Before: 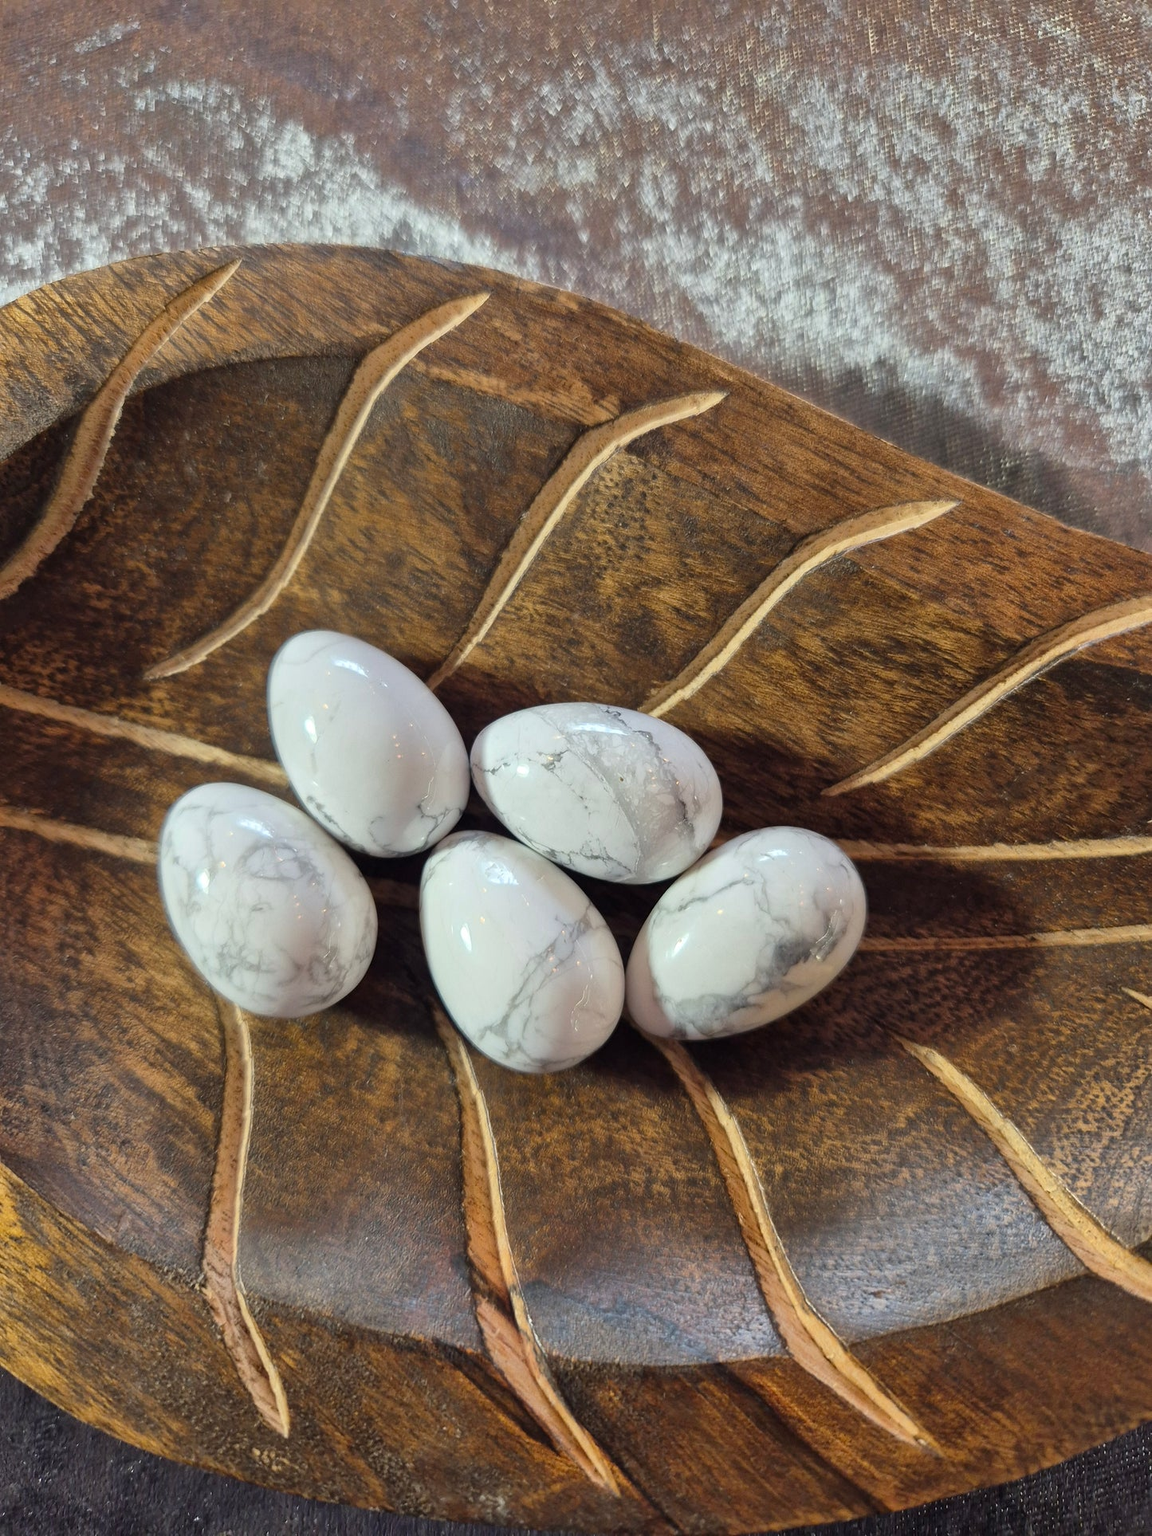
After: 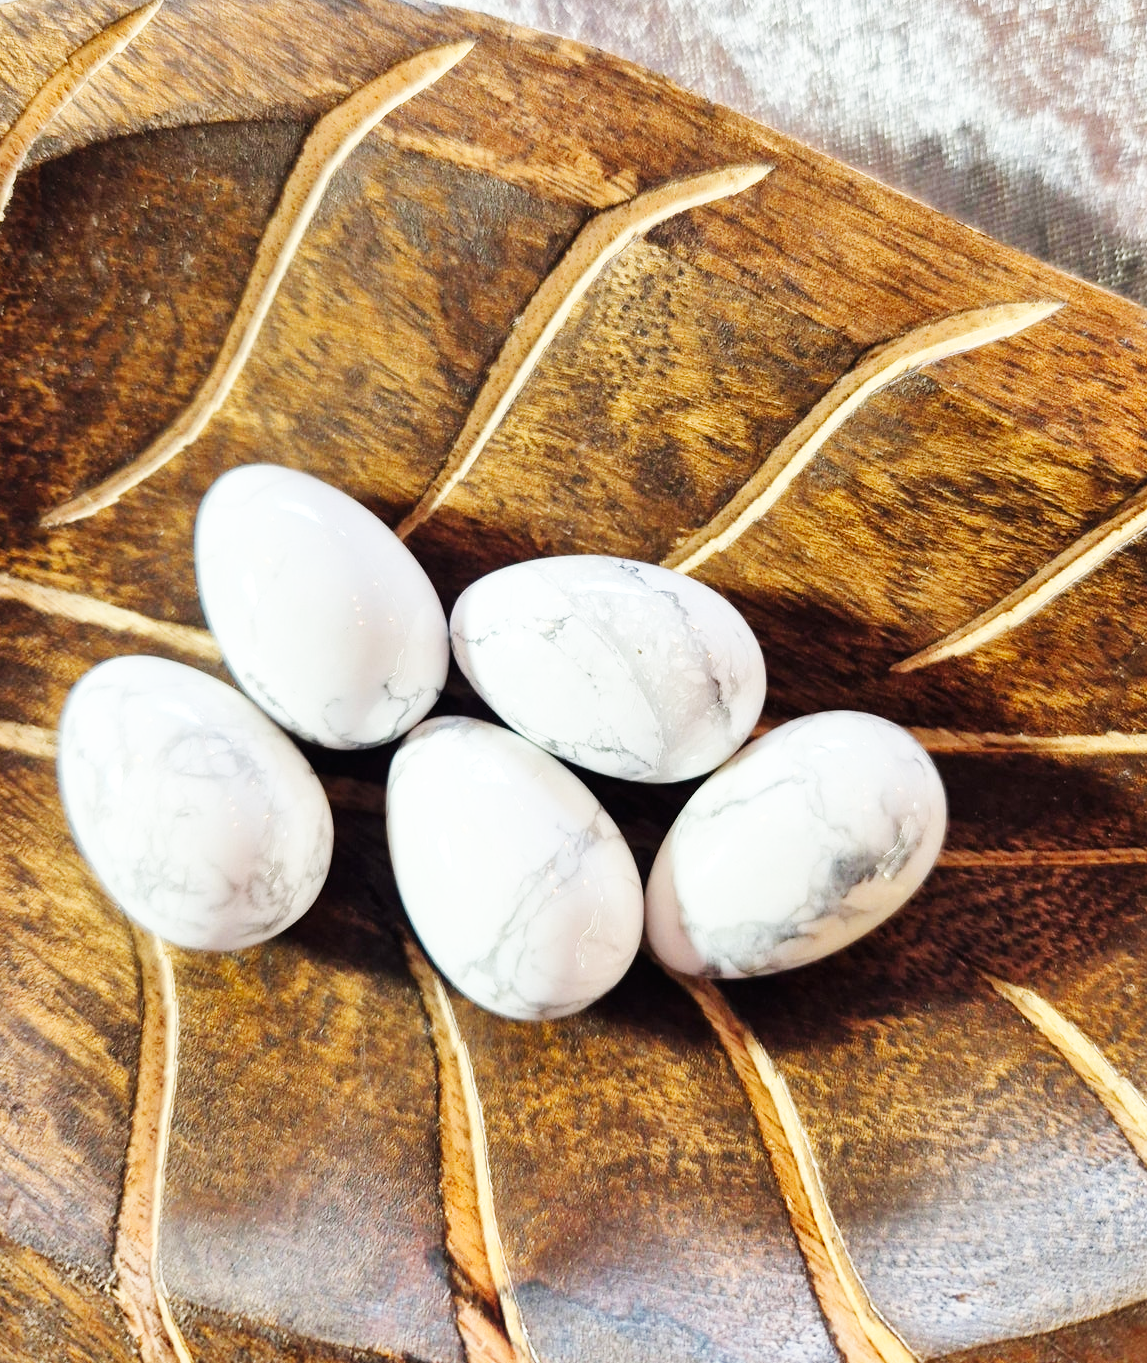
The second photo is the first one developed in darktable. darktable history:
crop: left 9.712%, top 16.928%, right 10.845%, bottom 12.332%
base curve: curves: ch0 [(0, 0.003) (0.001, 0.002) (0.006, 0.004) (0.02, 0.022) (0.048, 0.086) (0.094, 0.234) (0.162, 0.431) (0.258, 0.629) (0.385, 0.8) (0.548, 0.918) (0.751, 0.988) (1, 1)], preserve colors none
